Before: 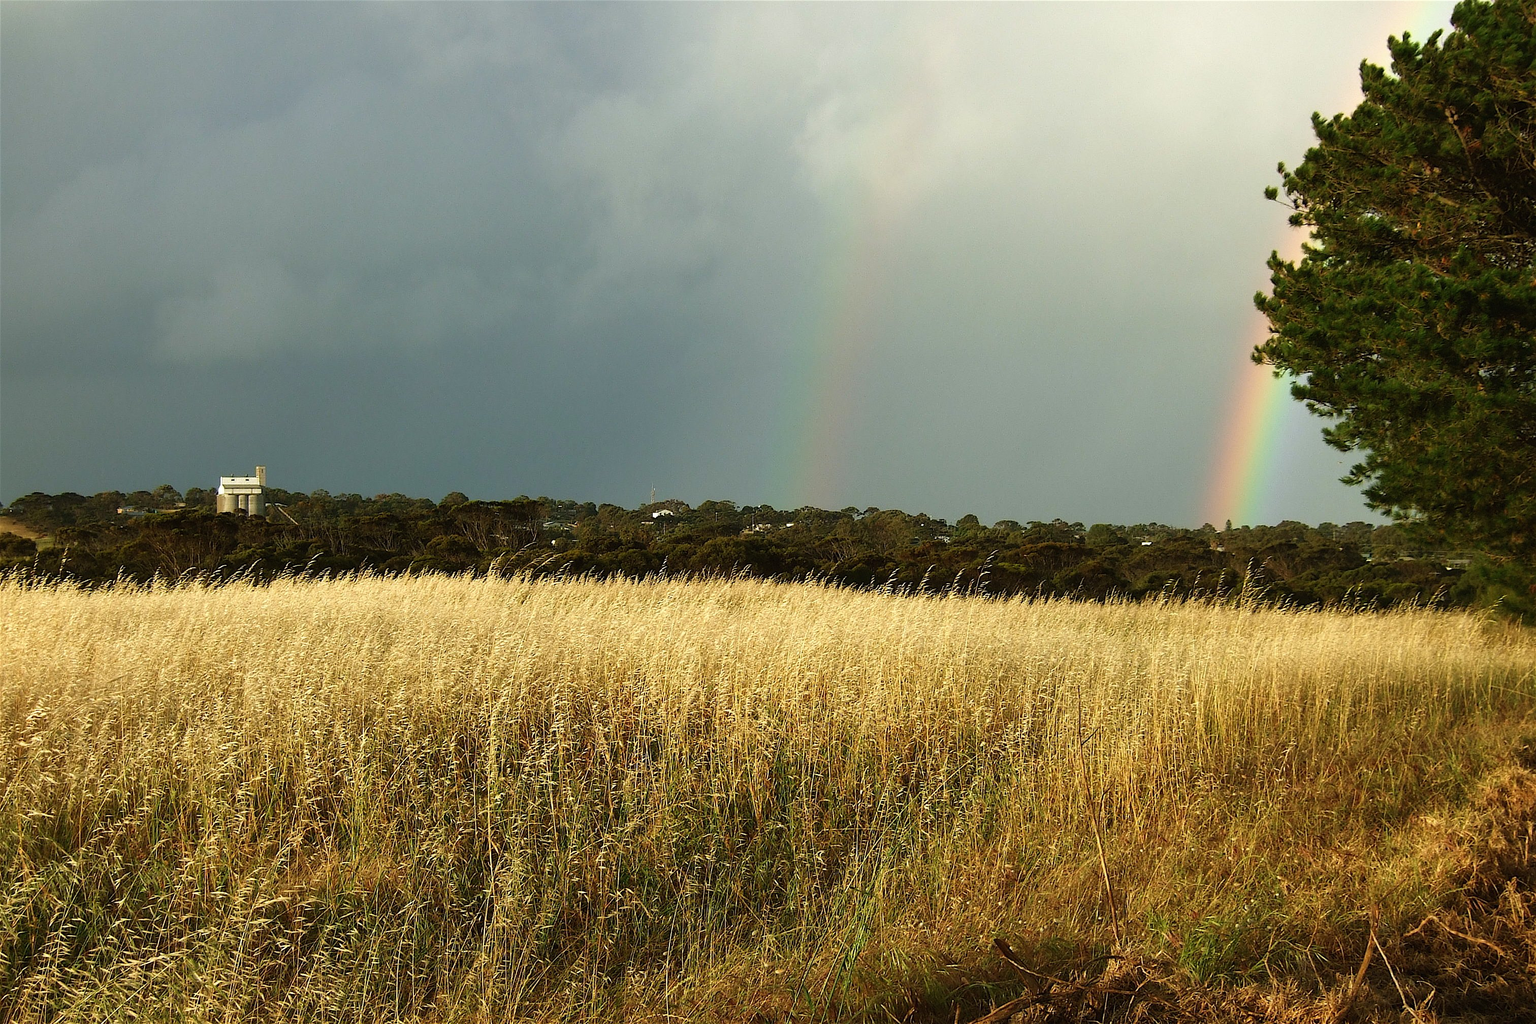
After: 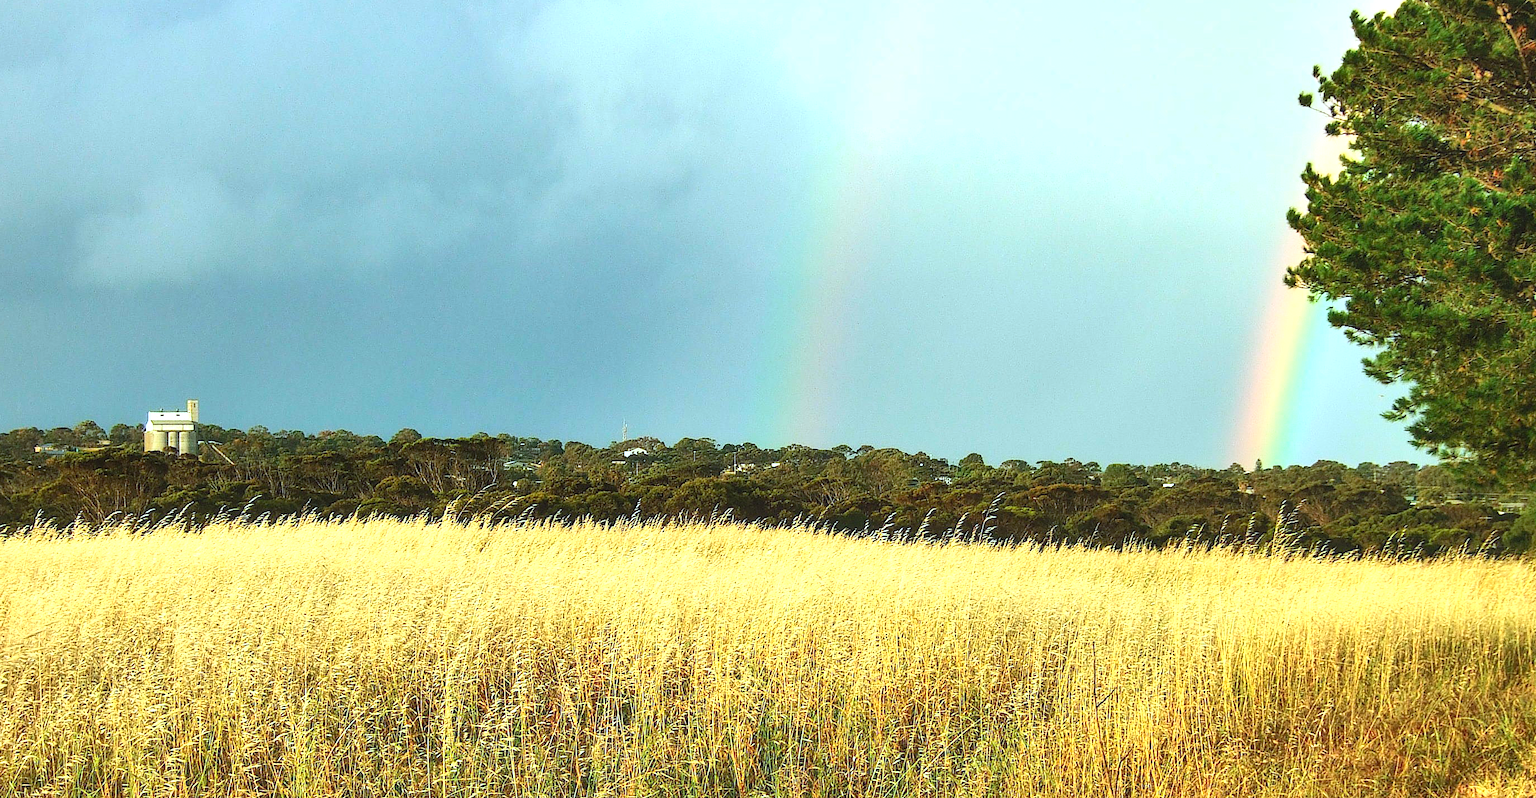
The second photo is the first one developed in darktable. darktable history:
local contrast: on, module defaults
exposure: black level correction 0.001, exposure 1.039 EV, compensate exposure bias true, compensate highlight preservation false
crop: left 5.61%, top 10.106%, right 3.568%, bottom 19.025%
contrast equalizer: y [[0.5, 0.486, 0.447, 0.446, 0.489, 0.5], [0.5 ×6], [0.5 ×6], [0 ×6], [0 ×6]]
shadows and highlights: highlights color adjustment 0.292%, low approximation 0.01, soften with gaussian
color calibration: illuminant F (fluorescent), F source F9 (Cool White Deluxe 4150 K) – high CRI, x 0.375, y 0.373, temperature 4157.66 K
contrast brightness saturation: contrast 0.201, brightness 0.17, saturation 0.223
